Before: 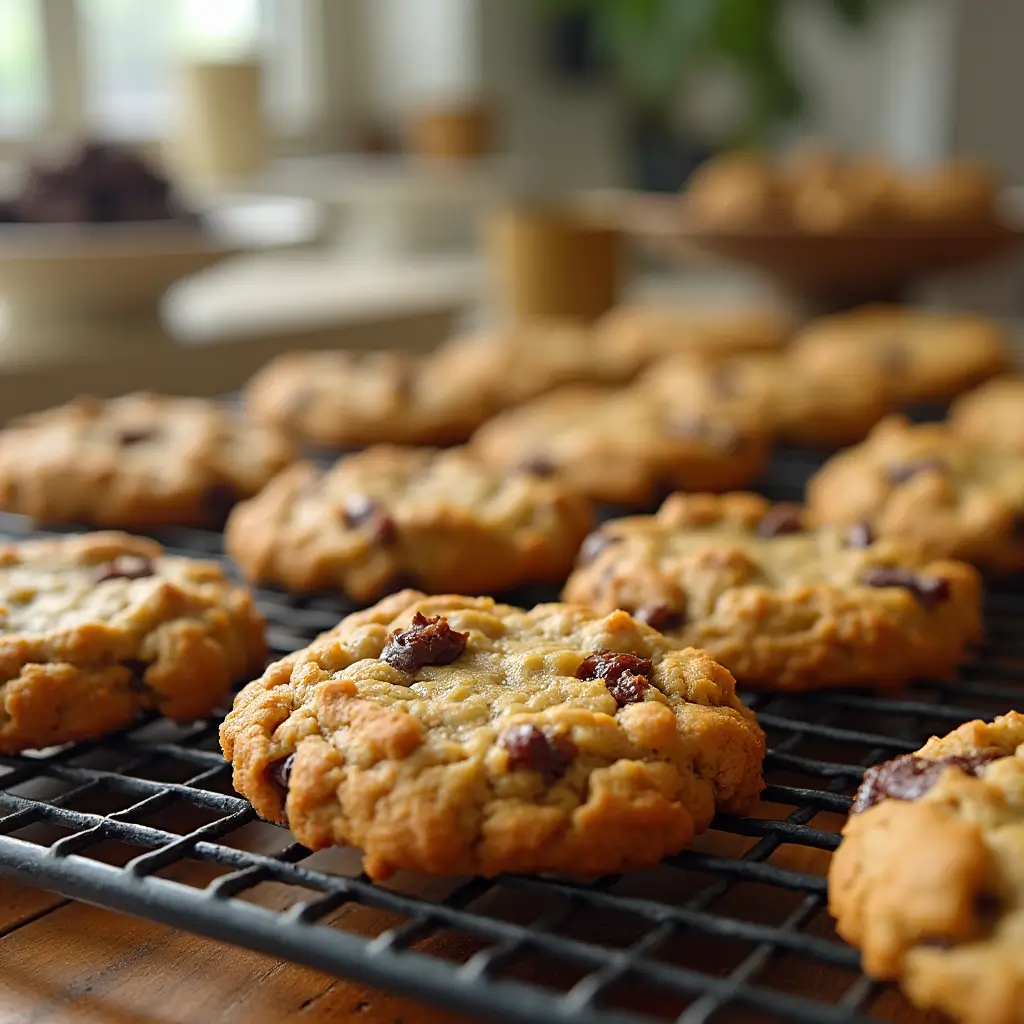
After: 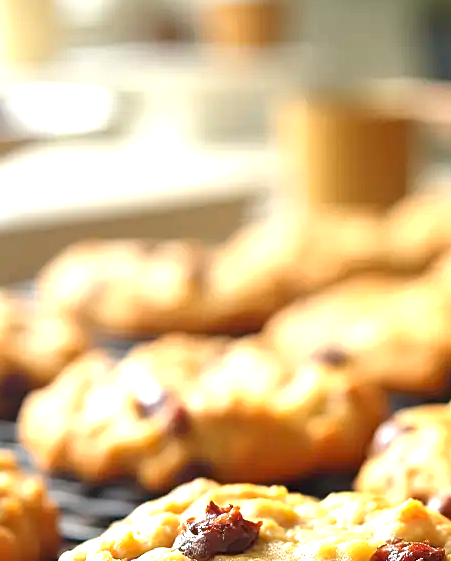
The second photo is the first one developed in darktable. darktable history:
exposure: black level correction 0, exposure 1.5 EV, compensate exposure bias true, compensate highlight preservation false
crop: left 20.248%, top 10.86%, right 35.675%, bottom 34.321%
